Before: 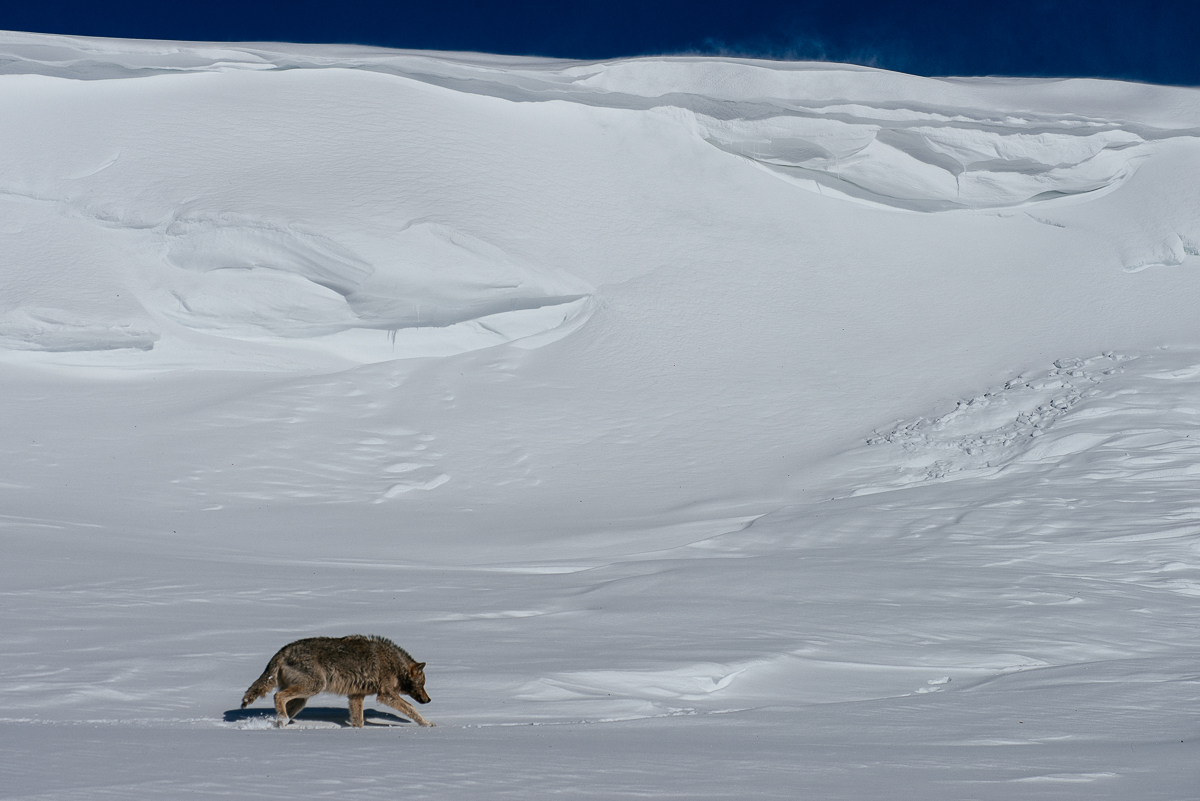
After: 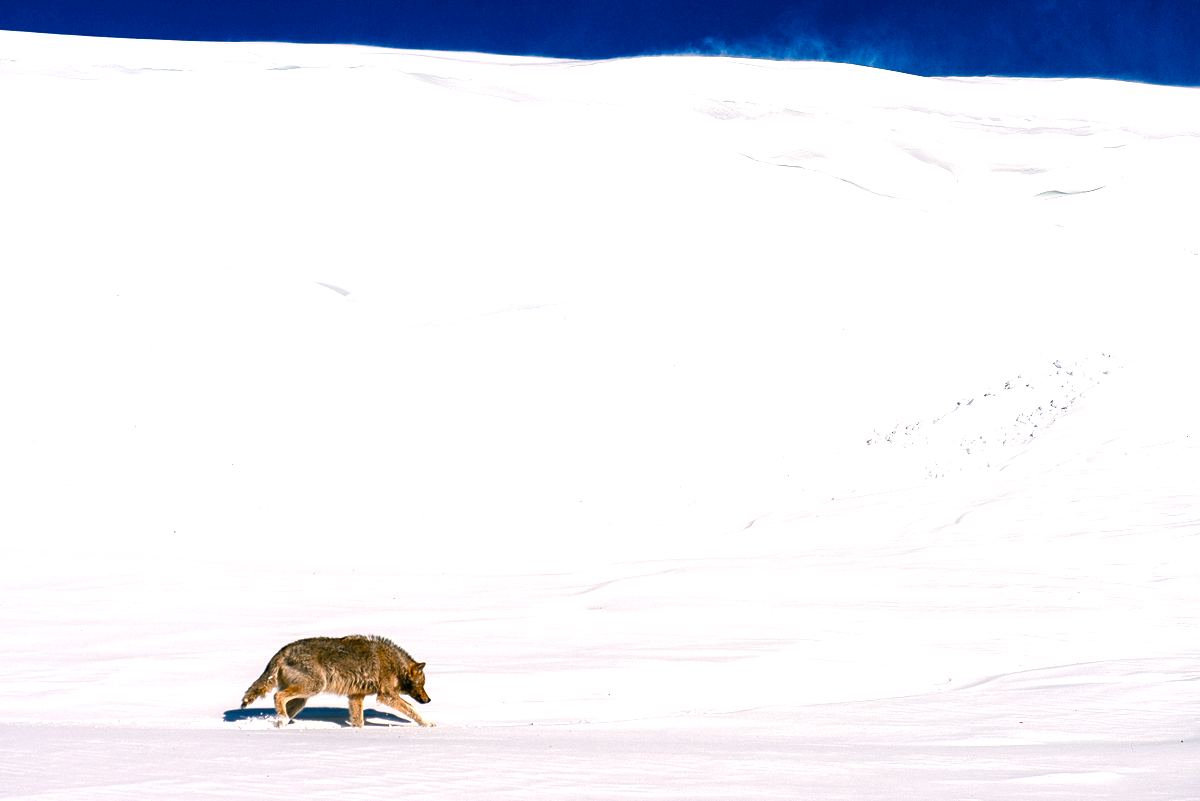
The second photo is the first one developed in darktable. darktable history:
exposure: black level correction 0.001, exposure 1.641 EV, compensate highlight preservation false
color balance rgb: shadows lift › chroma 2.043%, shadows lift › hue 49.33°, highlights gain › chroma 3.171%, highlights gain › hue 57.01°, perceptual saturation grading › global saturation 40.678%, perceptual saturation grading › highlights -24.785%, perceptual saturation grading › mid-tones 34.963%, perceptual saturation grading › shadows 34.534%
